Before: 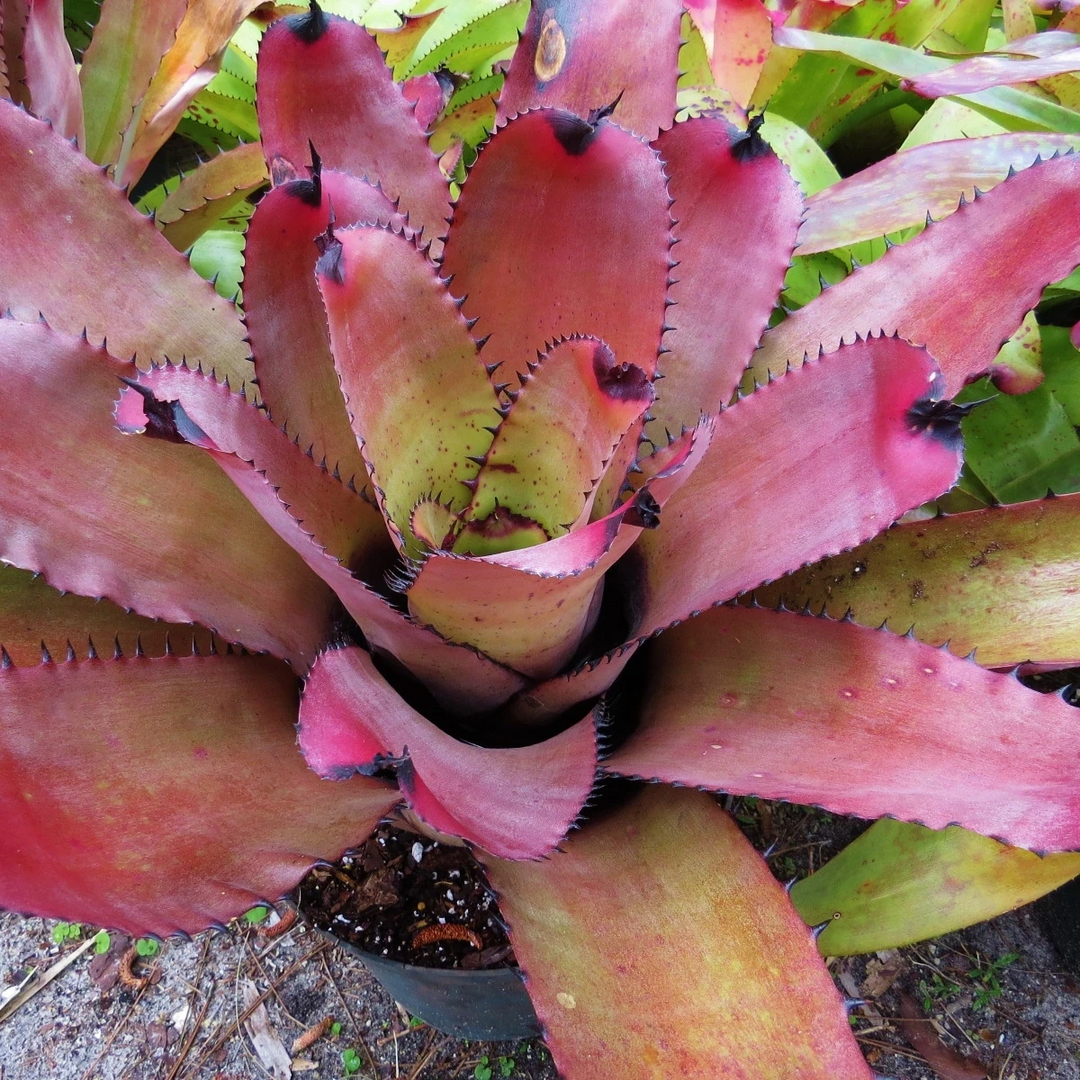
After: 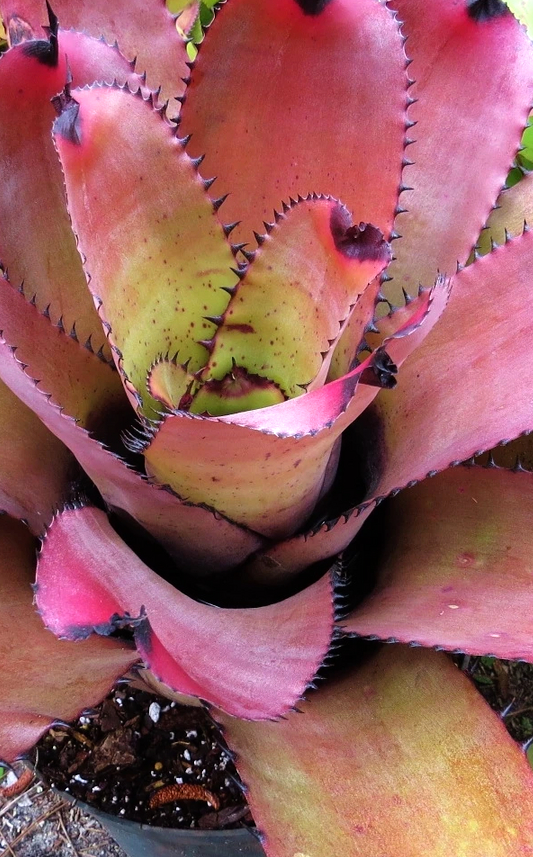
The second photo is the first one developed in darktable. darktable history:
crop and rotate: angle 0.02°, left 24.352%, top 13.036%, right 26.273%, bottom 7.57%
tone equalizer: -8 EV -0.422 EV, -7 EV -0.371 EV, -6 EV -0.339 EV, -5 EV -0.187 EV, -3 EV 0.228 EV, -2 EV 0.348 EV, -1 EV 0.393 EV, +0 EV 0.399 EV
